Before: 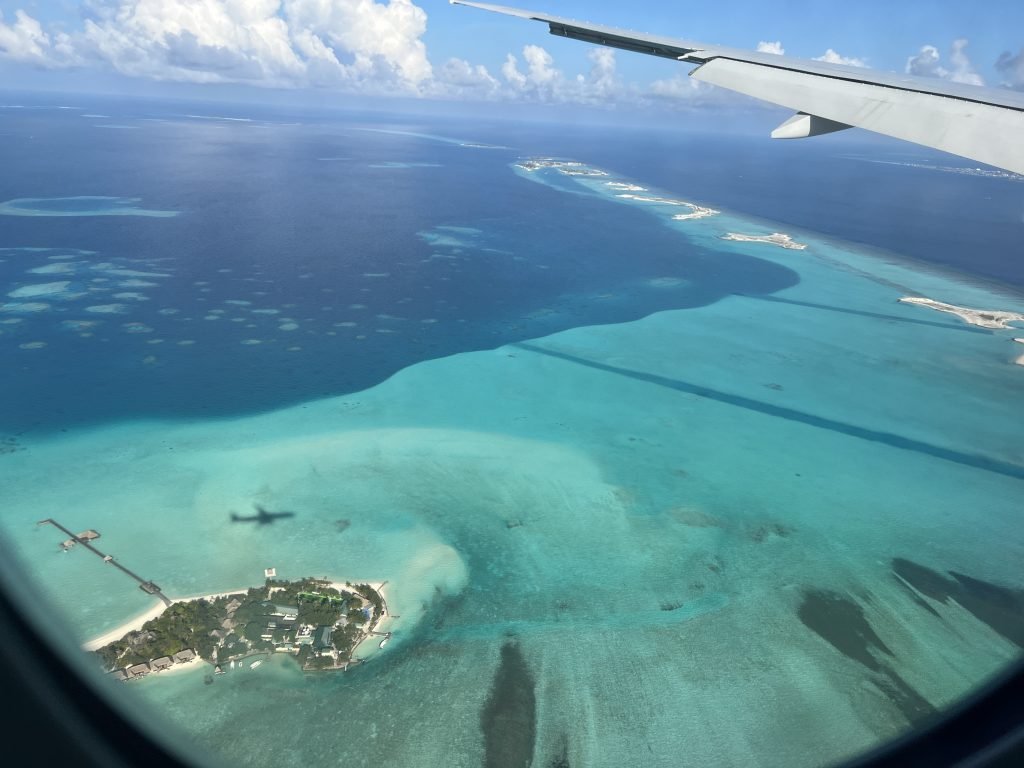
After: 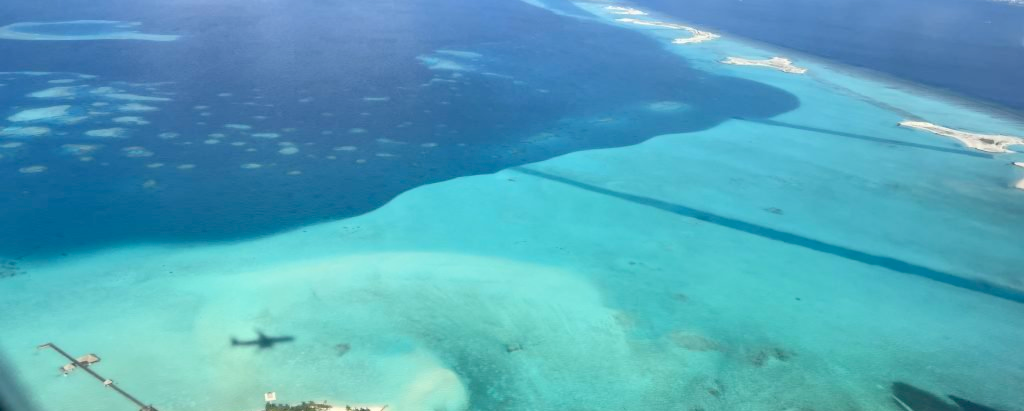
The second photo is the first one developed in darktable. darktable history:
crop and rotate: top 23.016%, bottom 23.405%
contrast brightness saturation: contrast 0.205, brightness 0.16, saturation 0.223
contrast equalizer: octaves 7, y [[0.5 ×4, 0.467, 0.376], [0.5 ×6], [0.5 ×6], [0 ×6], [0 ×6]]
exposure: black level correction 0.011, compensate highlight preservation false
